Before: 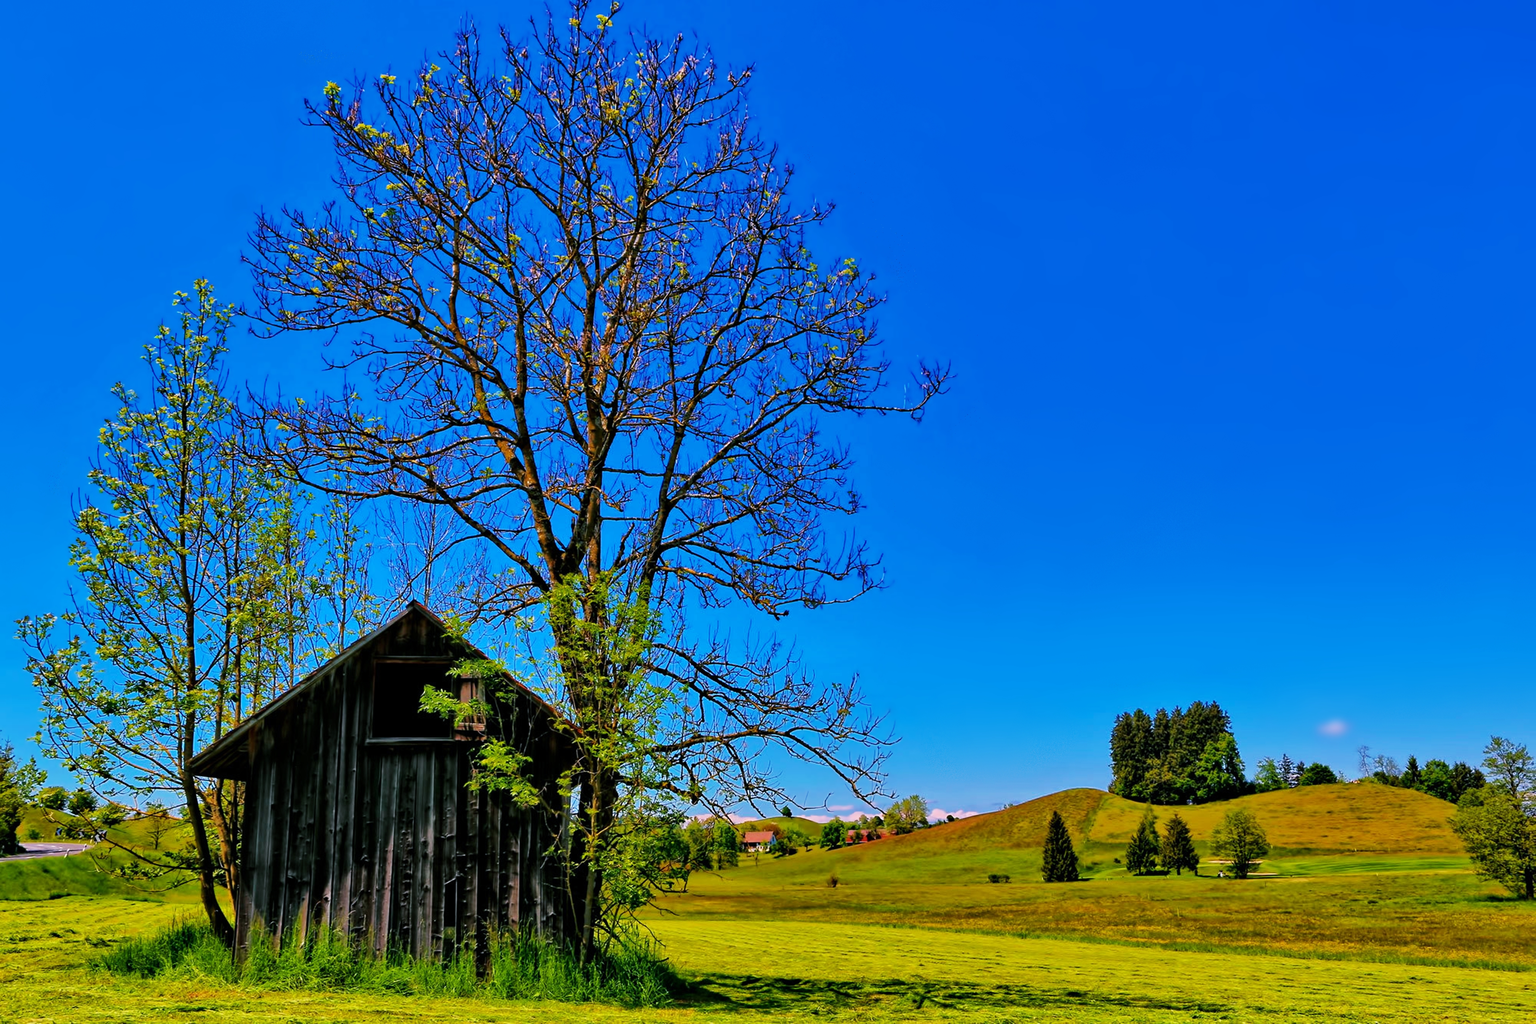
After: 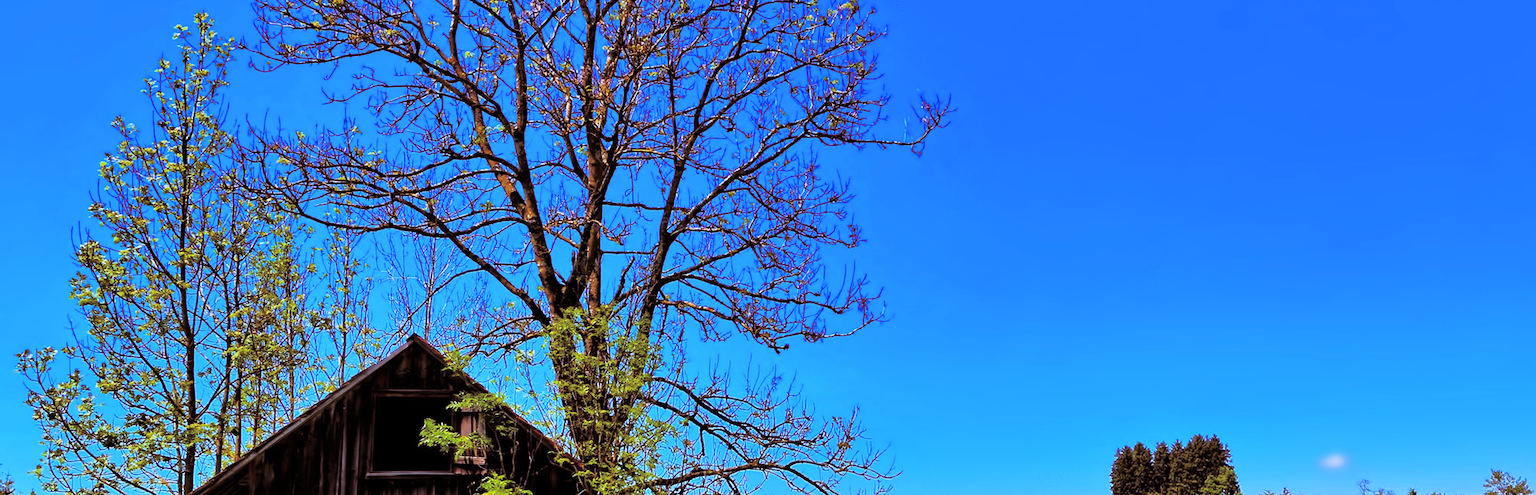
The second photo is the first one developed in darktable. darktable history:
white balance: red 0.931, blue 1.11
crop and rotate: top 26.056%, bottom 25.543%
split-toning: on, module defaults
base curve: curves: ch0 [(0, 0) (0.688, 0.865) (1, 1)], preserve colors none
